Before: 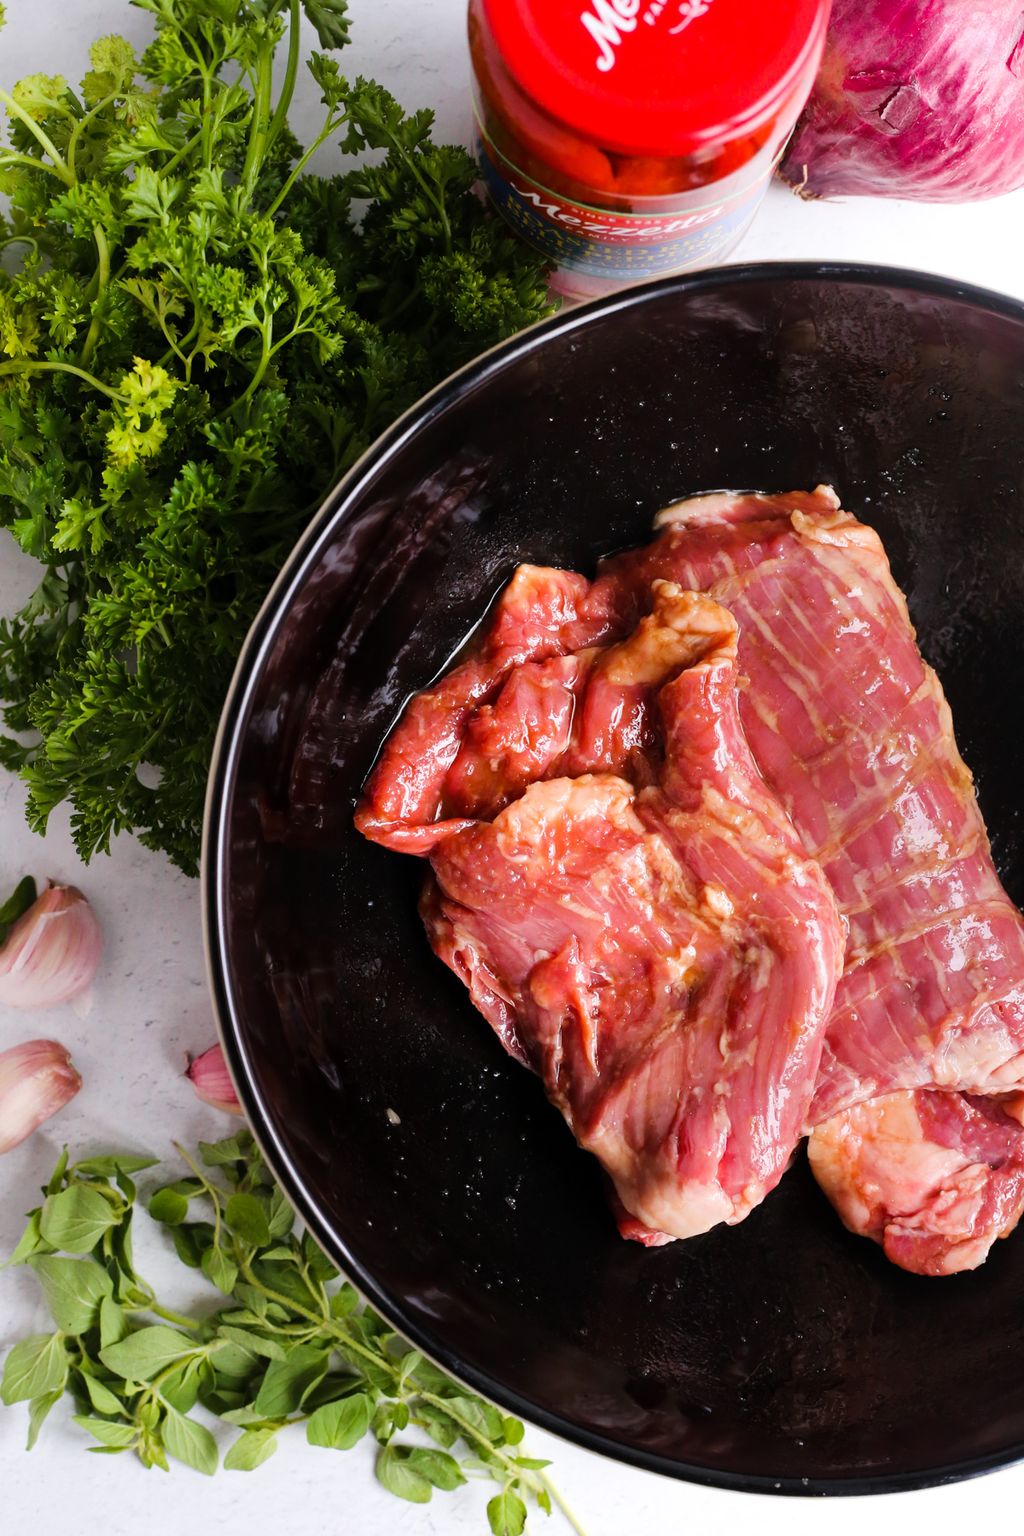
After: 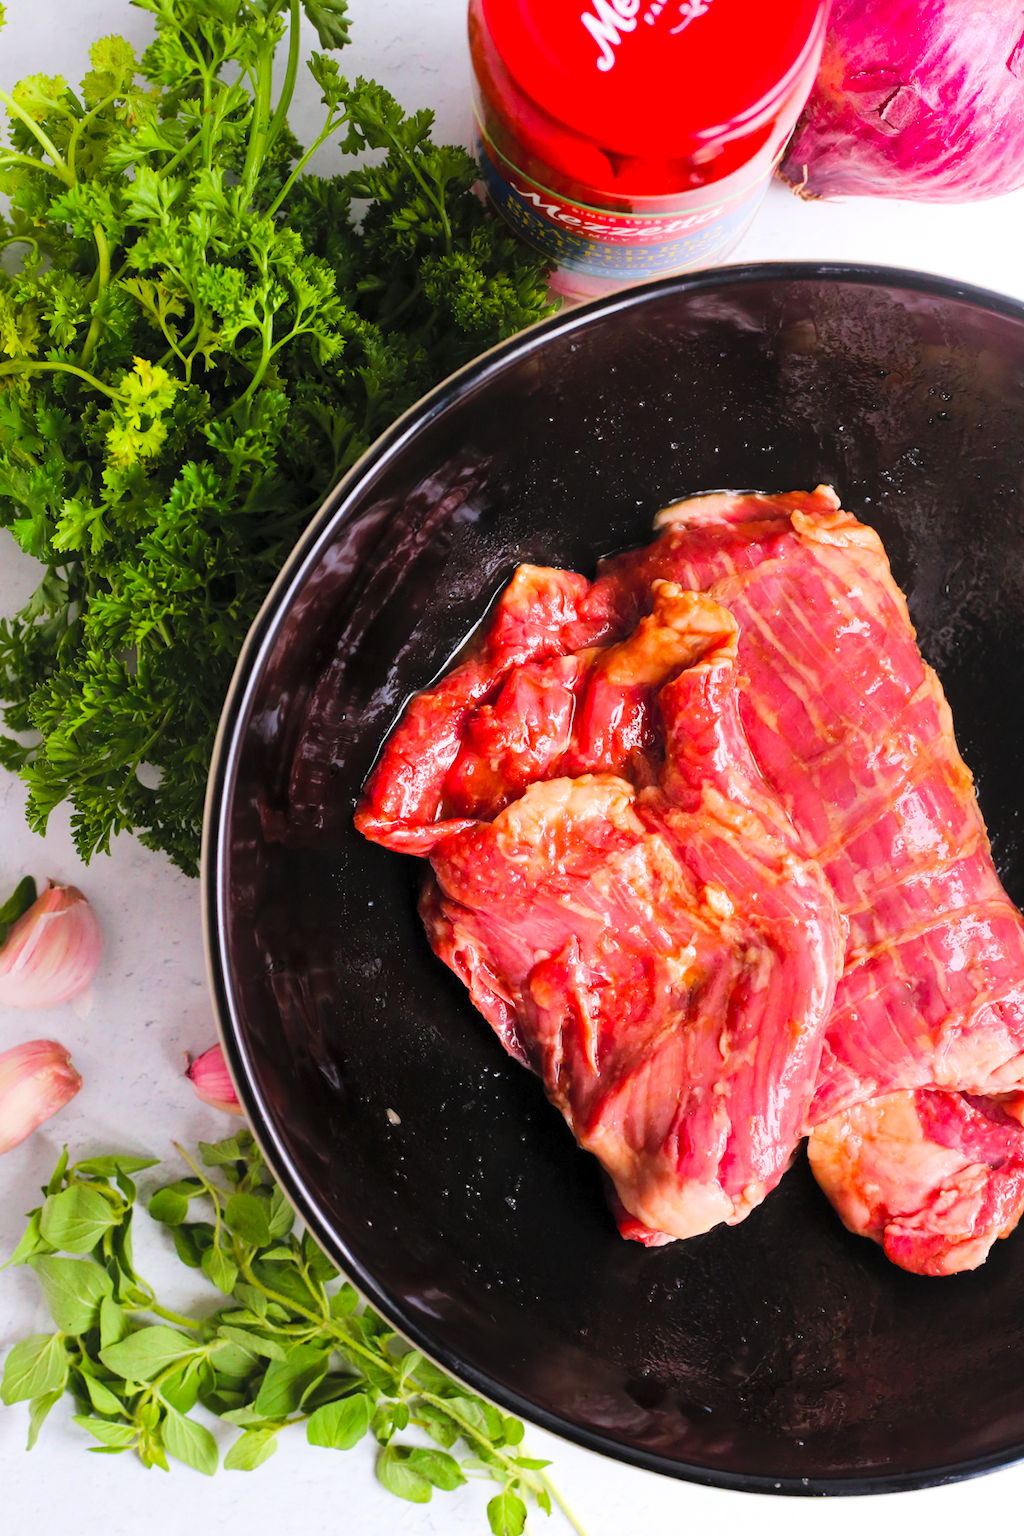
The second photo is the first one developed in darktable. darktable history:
contrast brightness saturation: contrast 0.066, brightness 0.175, saturation 0.404
